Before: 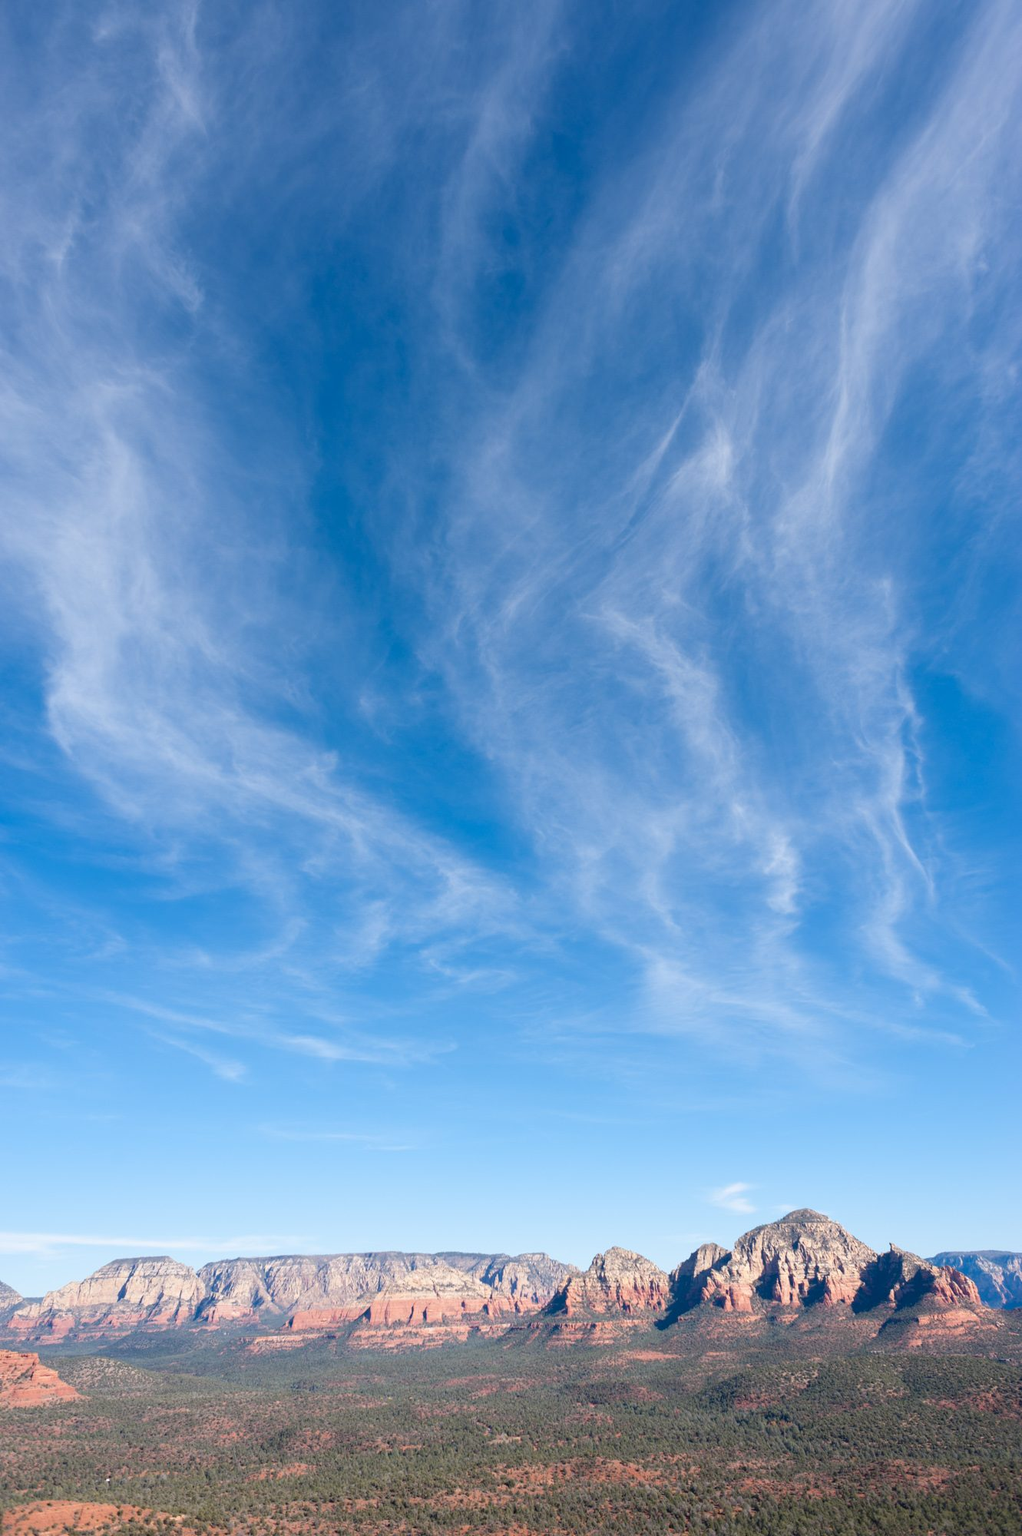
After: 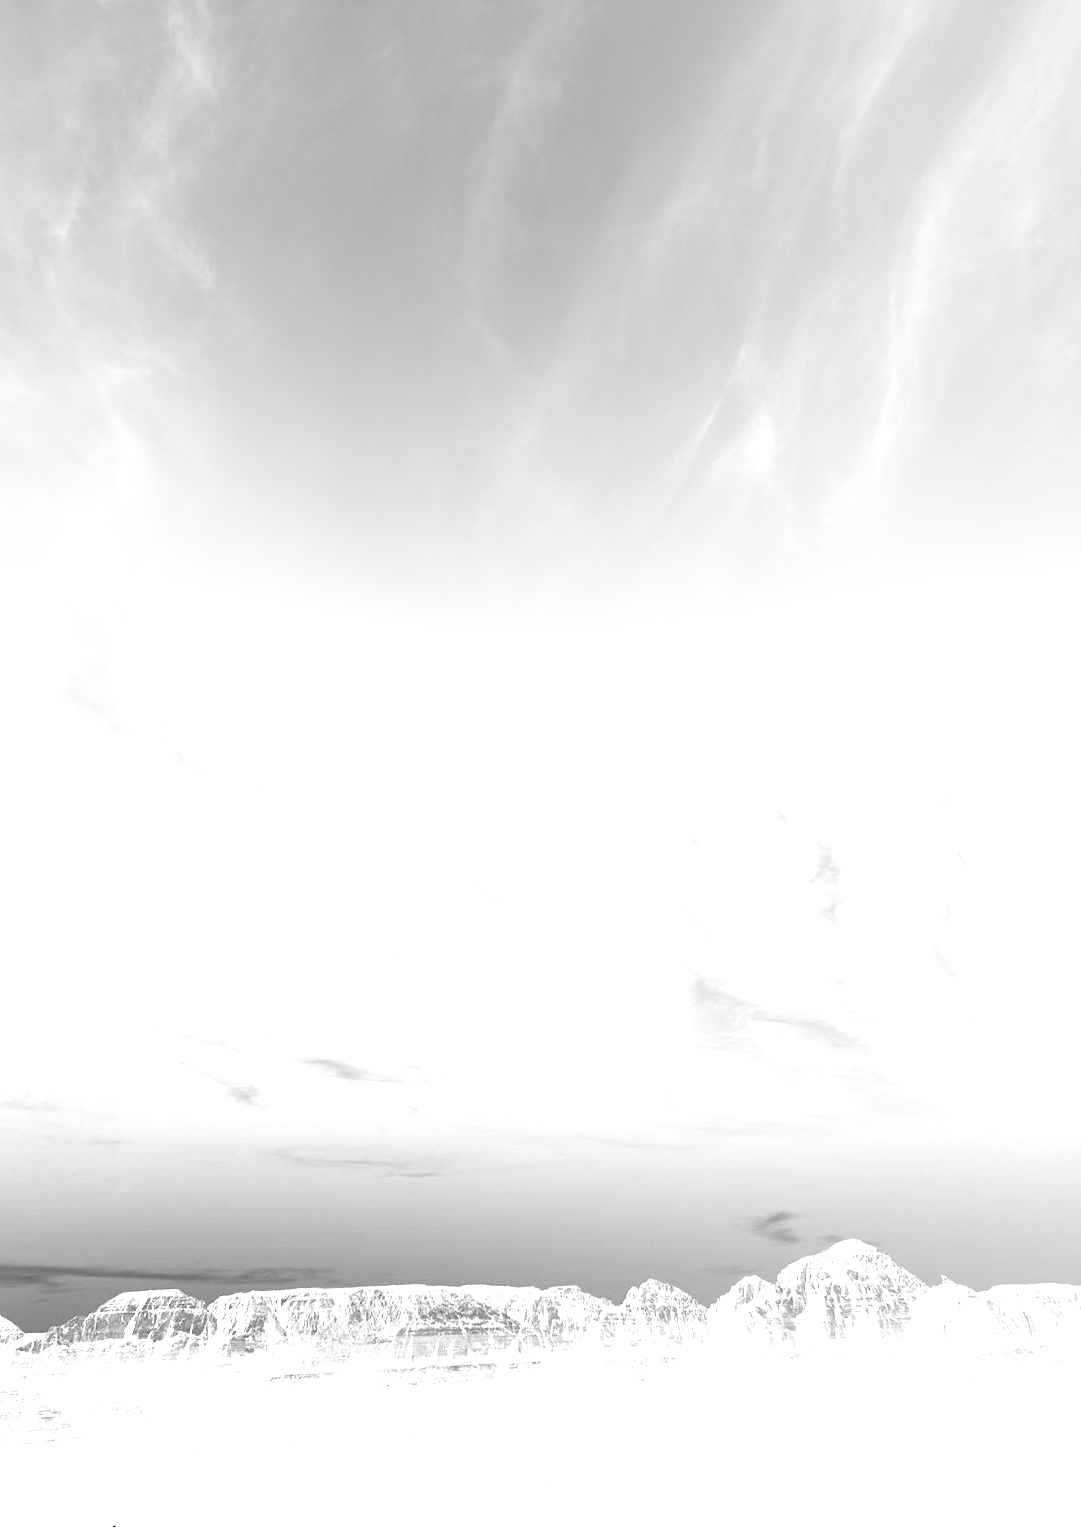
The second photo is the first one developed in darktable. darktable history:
contrast brightness saturation: contrast 0.02, brightness -1, saturation -1
exposure: black level correction 0.001, exposure 1.05 EV, compensate exposure bias true, compensate highlight preservation false
bloom: size 85%, threshold 5%, strength 85%
crop and rotate: top 2.479%, bottom 3.018%
